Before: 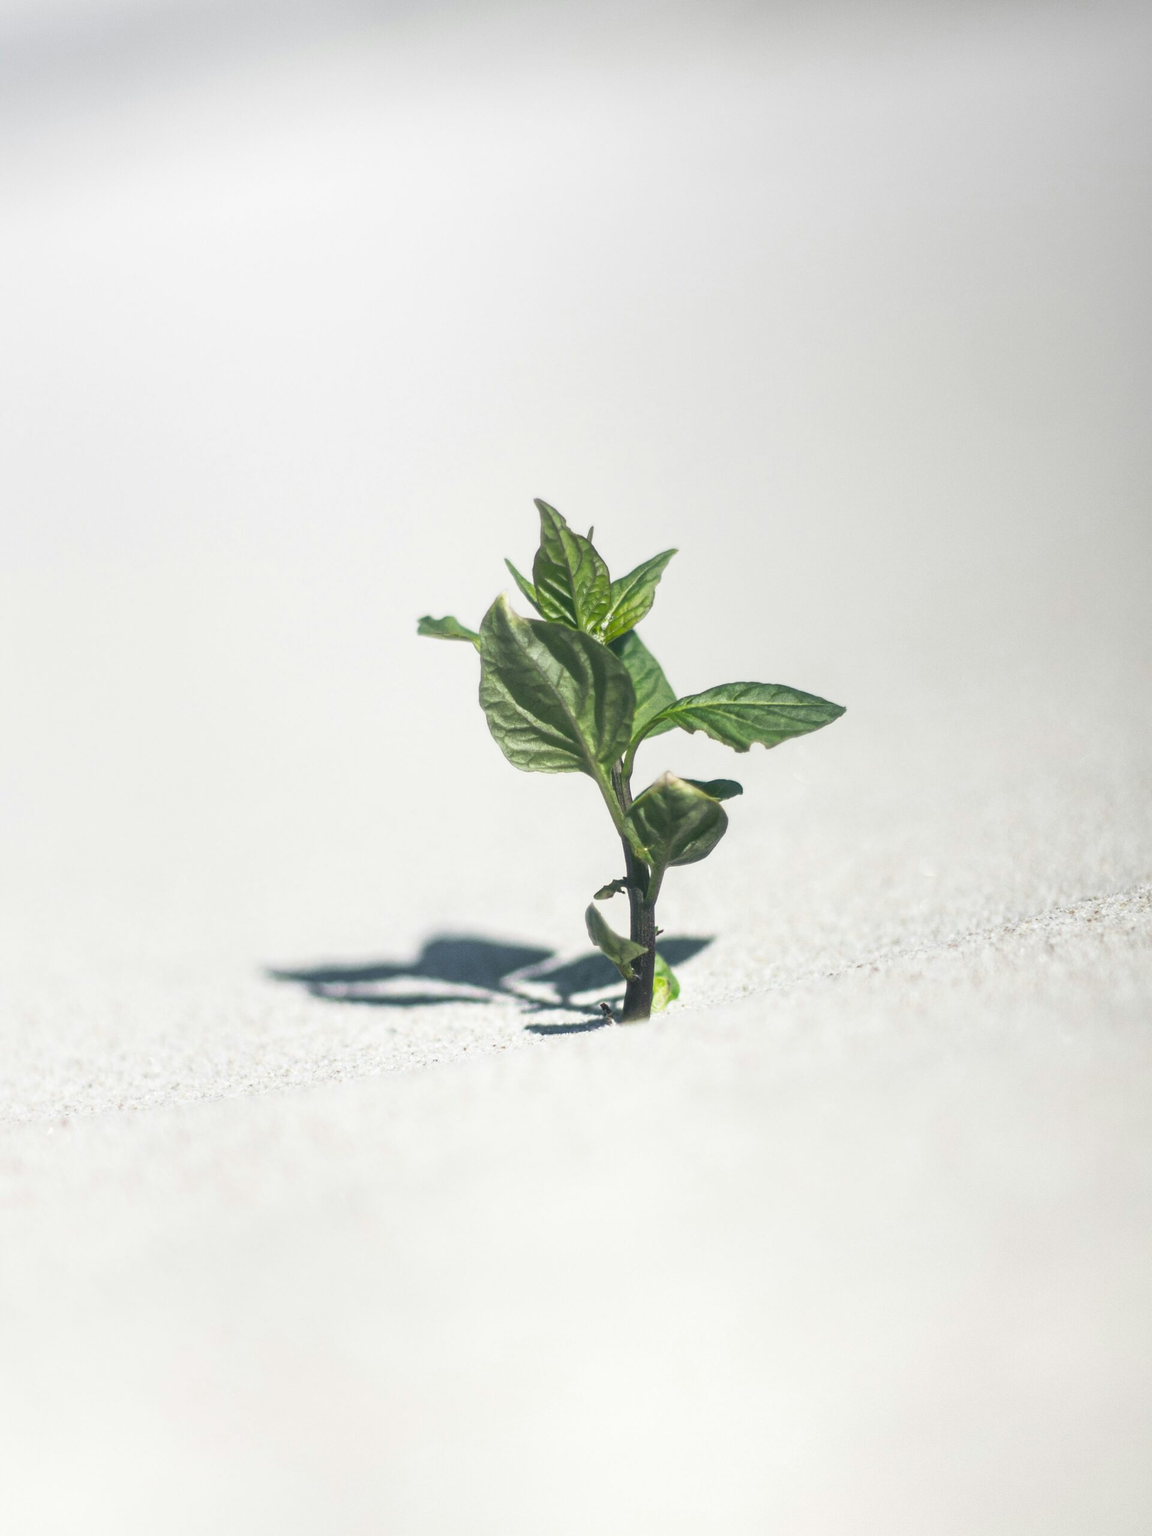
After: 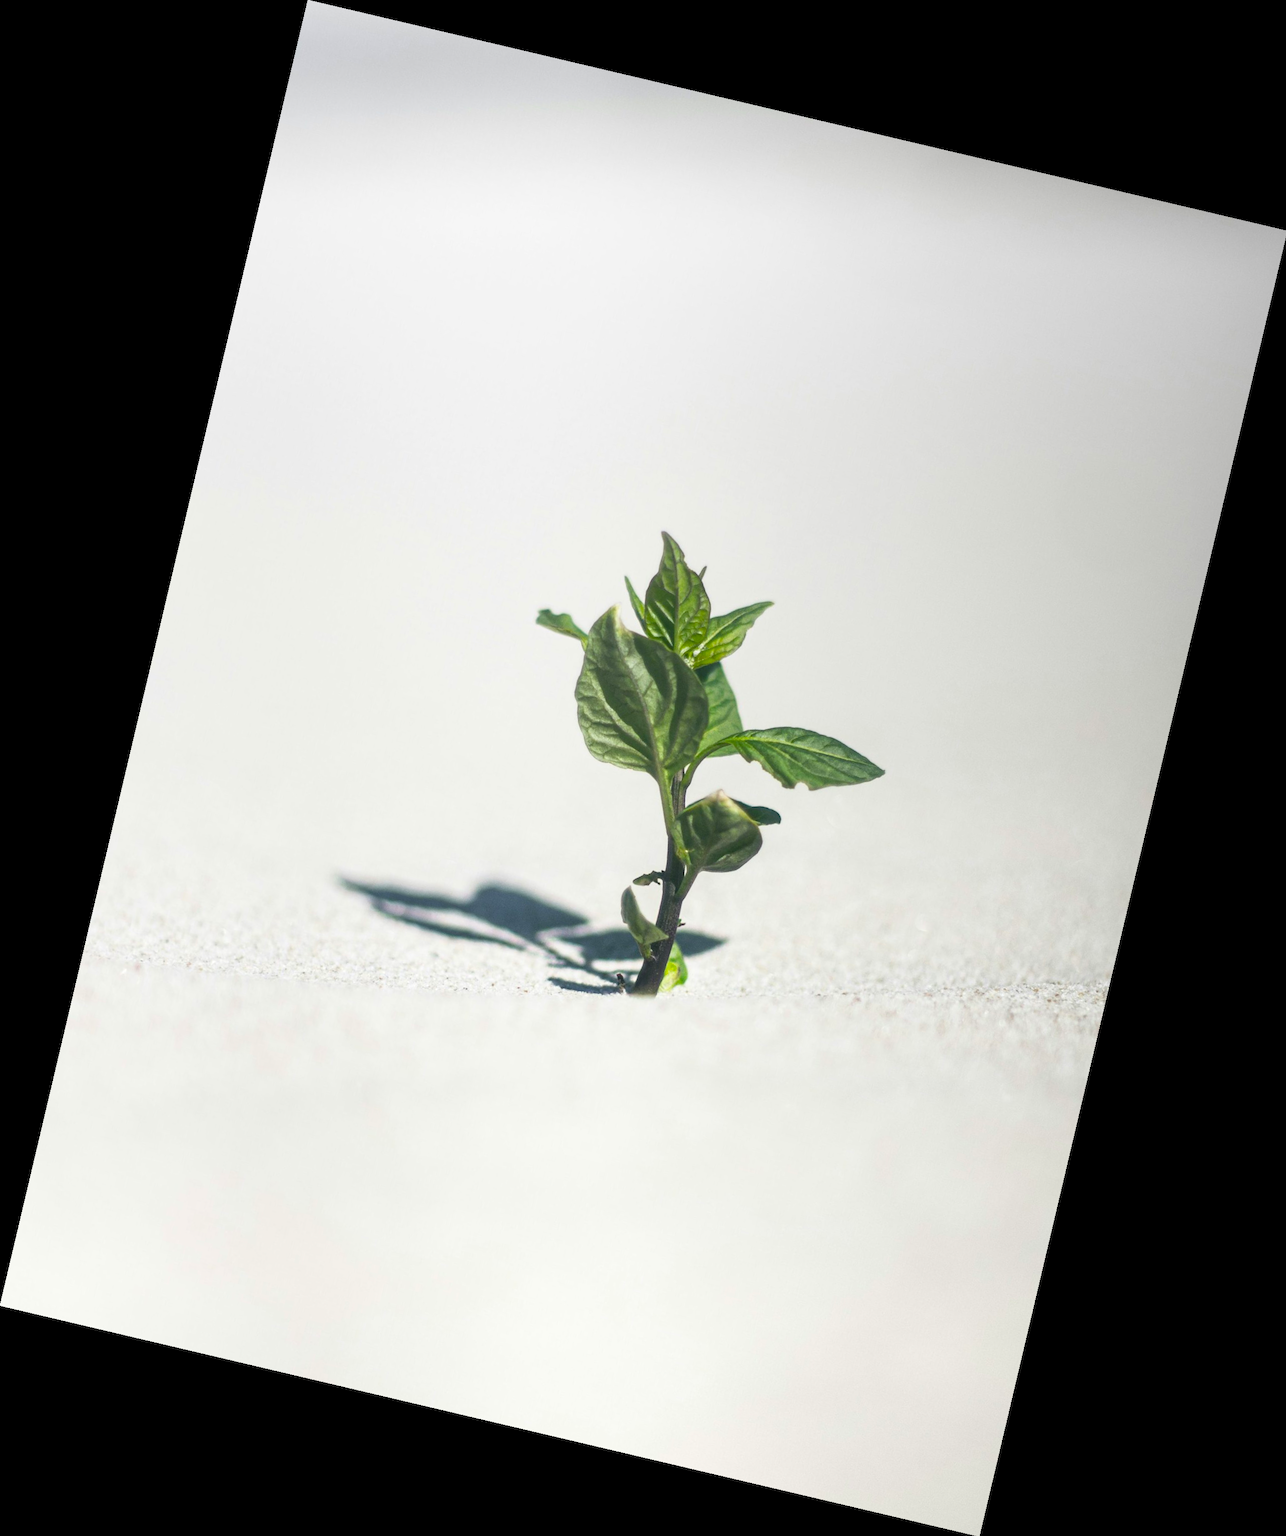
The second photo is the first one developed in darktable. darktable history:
color balance rgb: linear chroma grading › global chroma 6.48%, perceptual saturation grading › global saturation 12.96%, global vibrance 6.02%
rotate and perspective: rotation 13.27°, automatic cropping off
